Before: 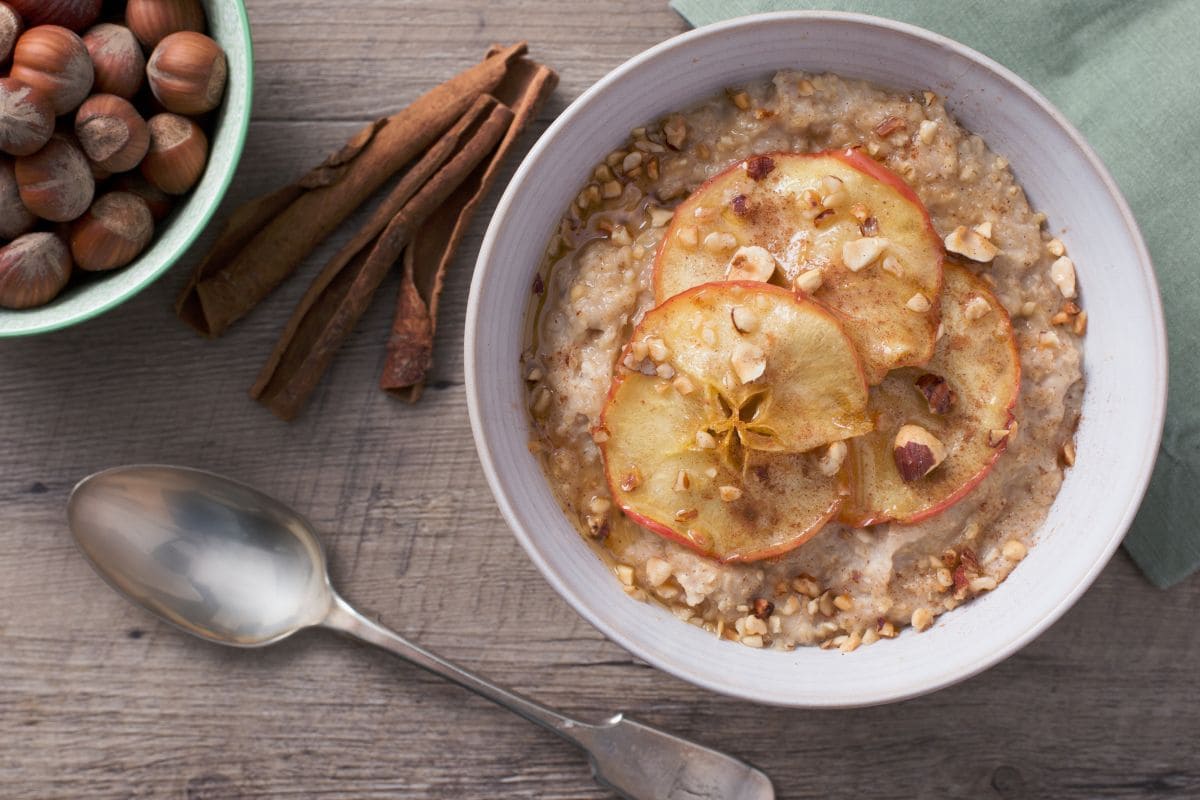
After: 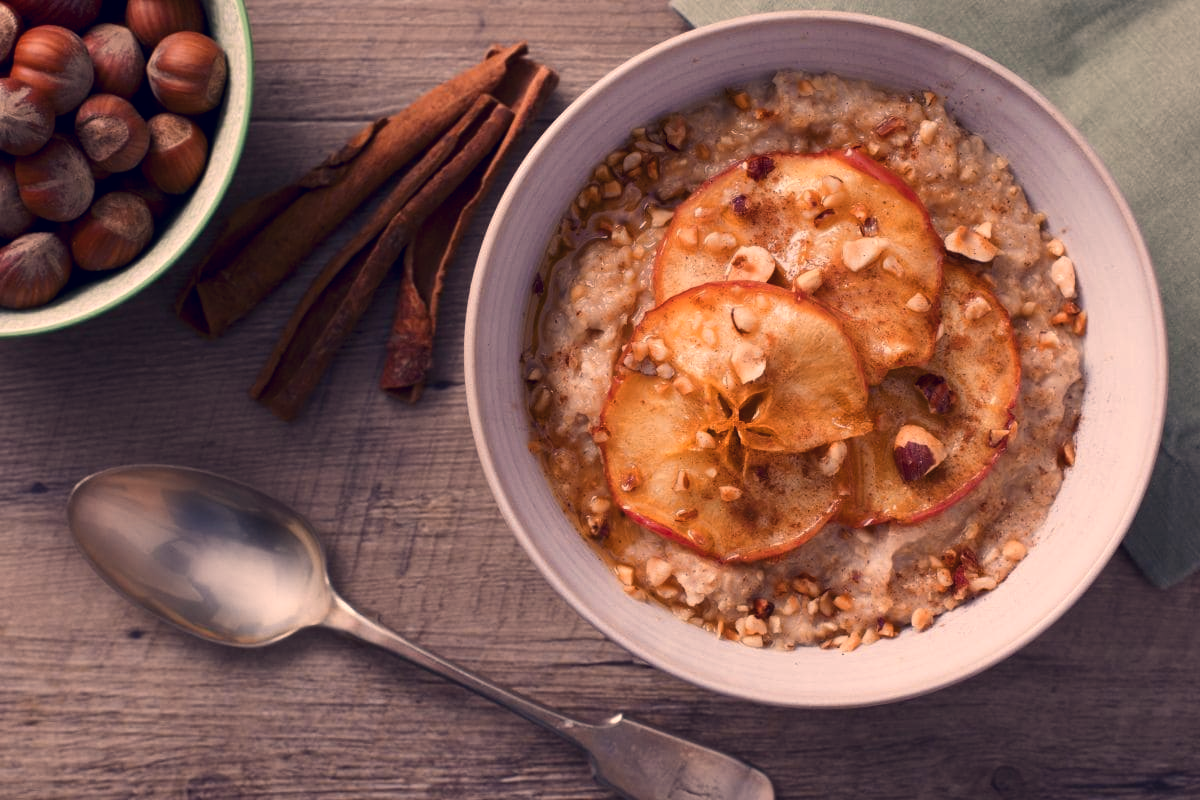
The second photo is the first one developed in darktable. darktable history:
contrast brightness saturation: contrast 0.07, brightness -0.13, saturation 0.06
color balance rgb: linear chroma grading › global chroma 15%, perceptual saturation grading › global saturation 30%
color zones: curves: ch1 [(0, 0.469) (0.072, 0.457) (0.243, 0.494) (0.429, 0.5) (0.571, 0.5) (0.714, 0.5) (0.857, 0.5) (1, 0.469)]; ch2 [(0, 0.499) (0.143, 0.467) (0.242, 0.436) (0.429, 0.493) (0.571, 0.5) (0.714, 0.5) (0.857, 0.5) (1, 0.499)]
color correction: highlights a* 19.59, highlights b* 27.49, shadows a* 3.46, shadows b* -17.28, saturation 0.73
